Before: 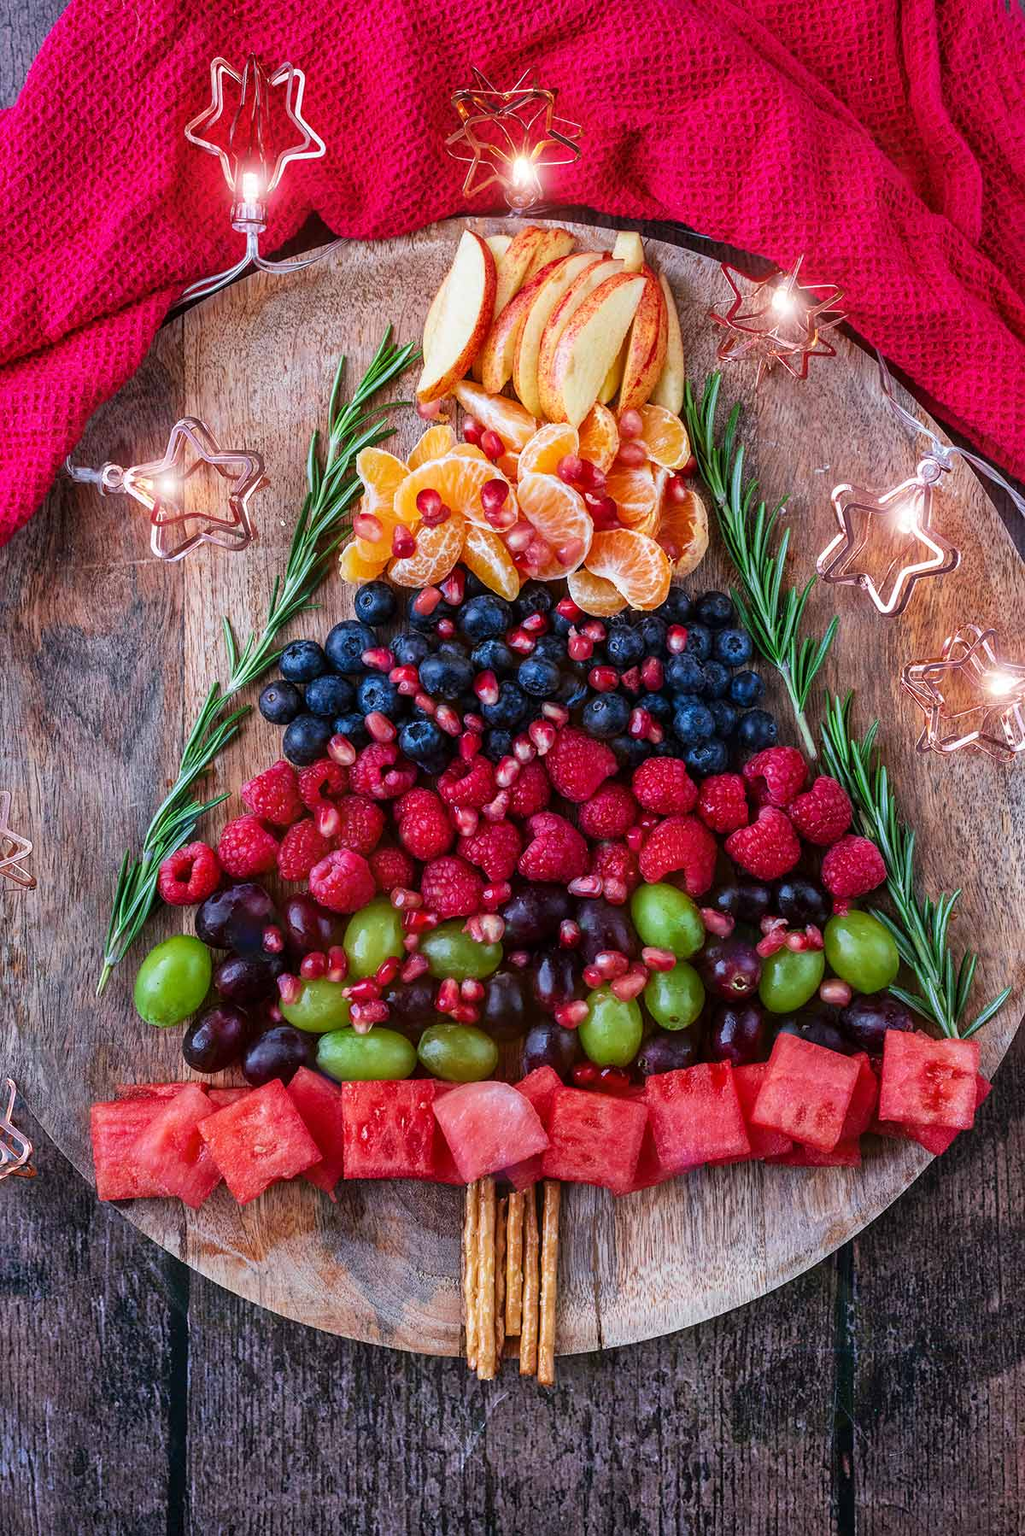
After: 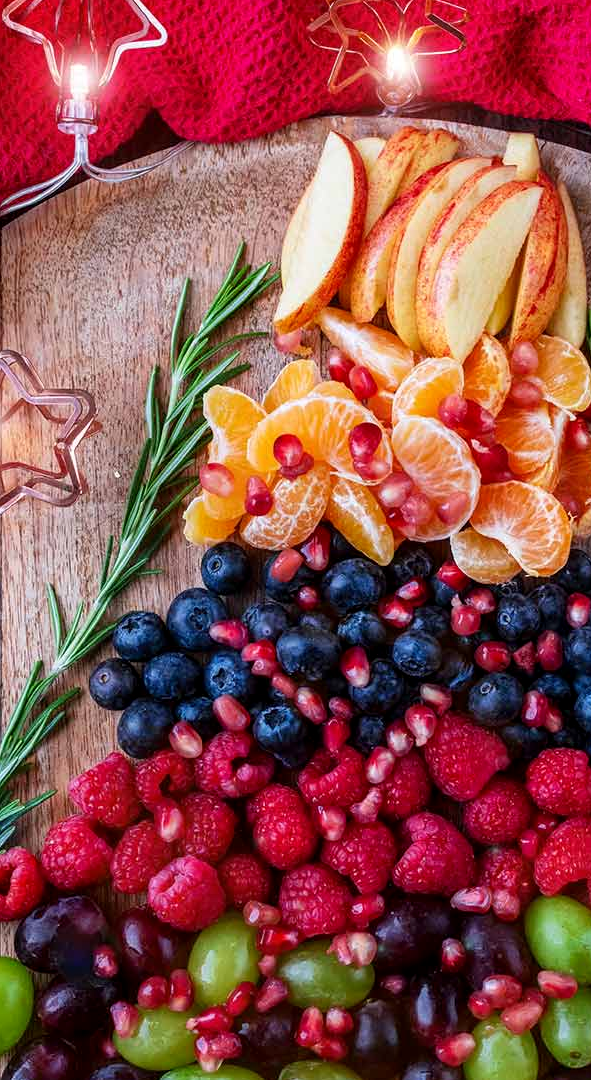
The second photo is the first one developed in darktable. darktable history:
color balance: mode lift, gamma, gain (sRGB), lift [0.97, 1, 1, 1], gamma [1.03, 1, 1, 1]
crop: left 17.835%, top 7.675%, right 32.881%, bottom 32.213%
